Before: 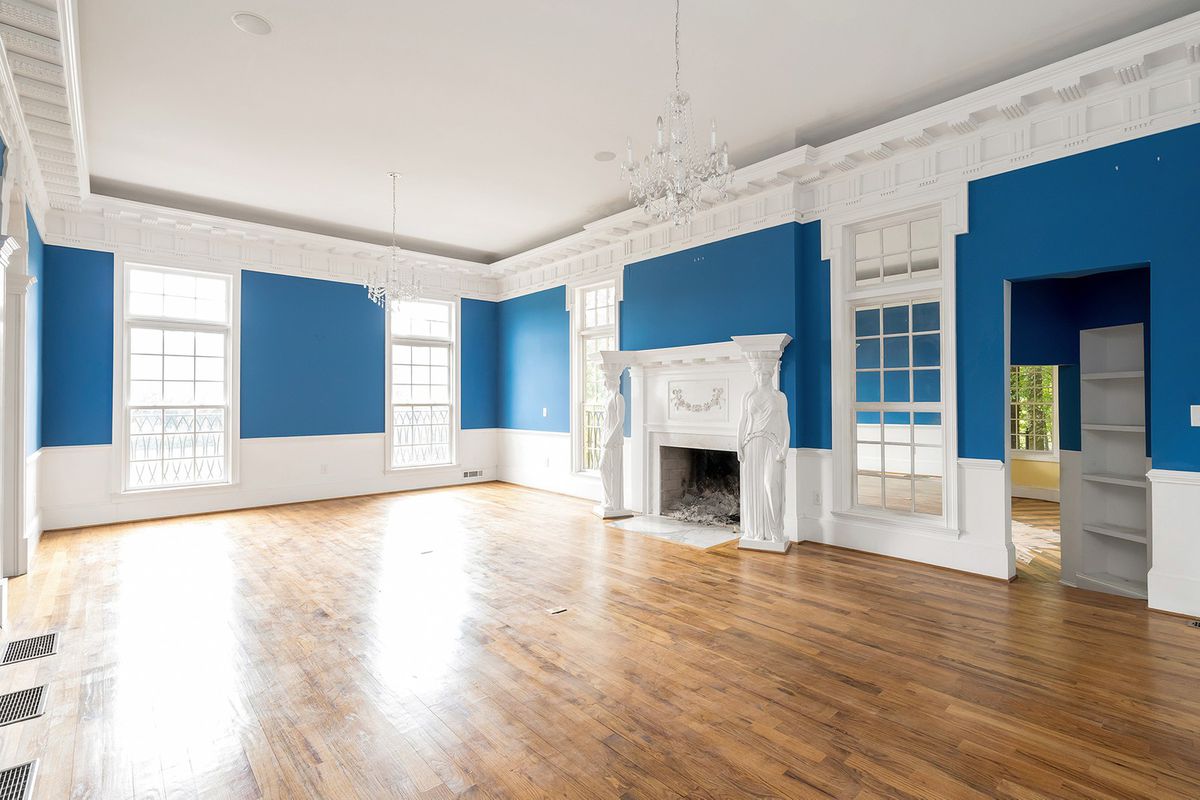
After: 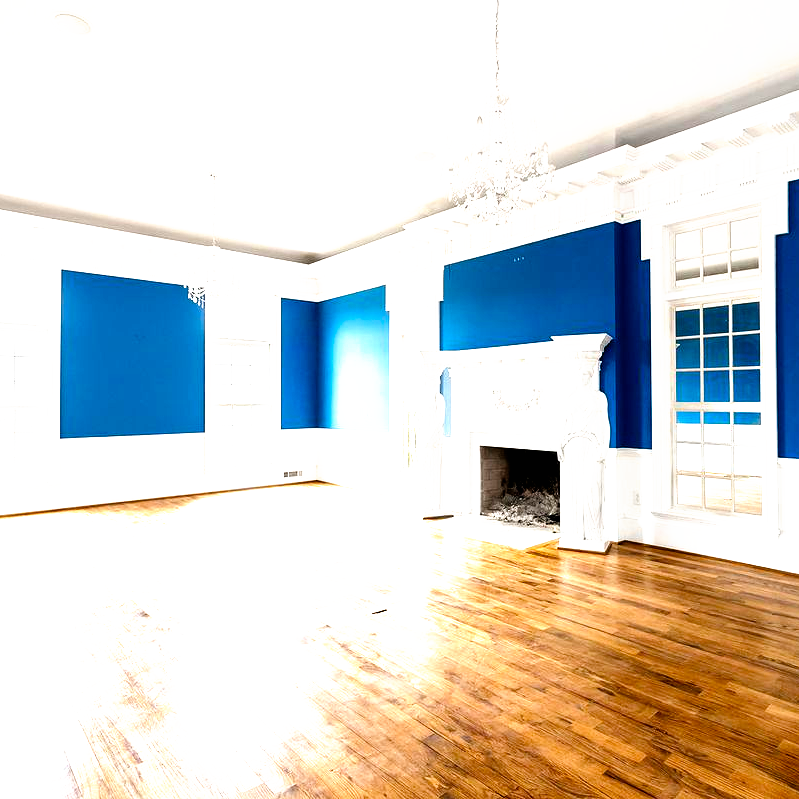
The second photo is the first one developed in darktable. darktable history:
crop and rotate: left 15.055%, right 18.278%
filmic rgb: black relative exposure -8.2 EV, white relative exposure 2.2 EV, threshold 3 EV, hardness 7.11, latitude 85.74%, contrast 1.696, highlights saturation mix -4%, shadows ↔ highlights balance -2.69%, preserve chrominance no, color science v5 (2021), contrast in shadows safe, contrast in highlights safe, enable highlight reconstruction true
color balance rgb: perceptual saturation grading › global saturation 20%, perceptual saturation grading › highlights -25%, perceptual saturation grading › shadows 50%
tone equalizer: -8 EV -0.417 EV, -7 EV -0.389 EV, -6 EV -0.333 EV, -5 EV -0.222 EV, -3 EV 0.222 EV, -2 EV 0.333 EV, -1 EV 0.389 EV, +0 EV 0.417 EV, edges refinement/feathering 500, mask exposure compensation -1.57 EV, preserve details no
